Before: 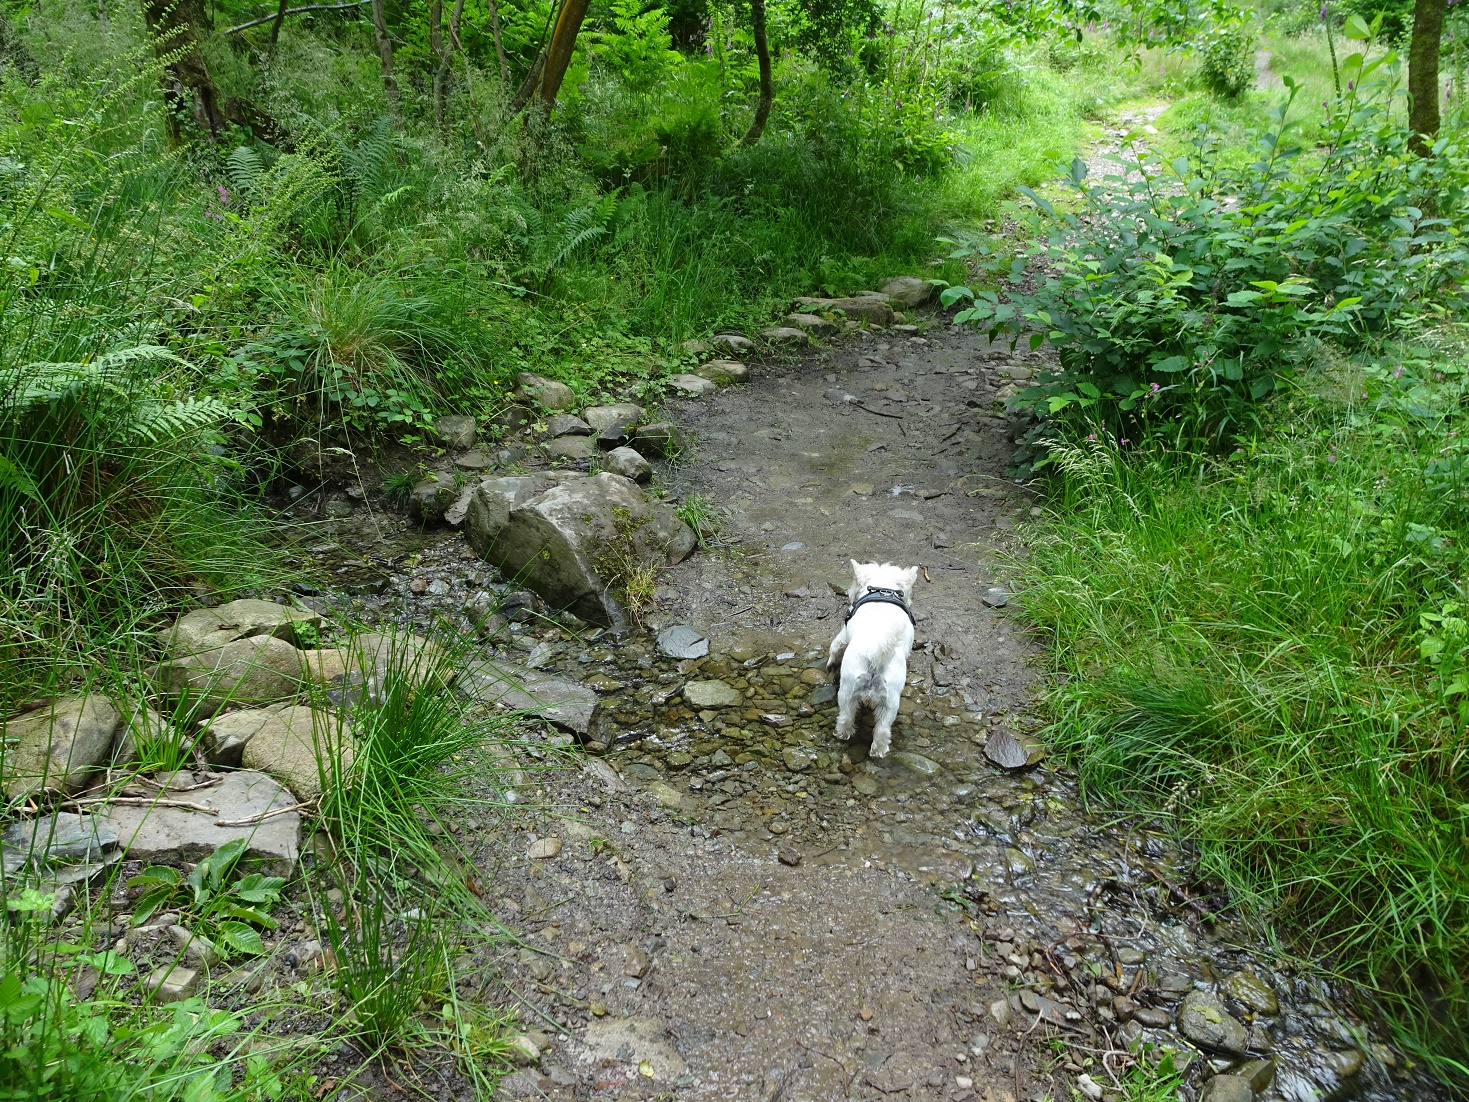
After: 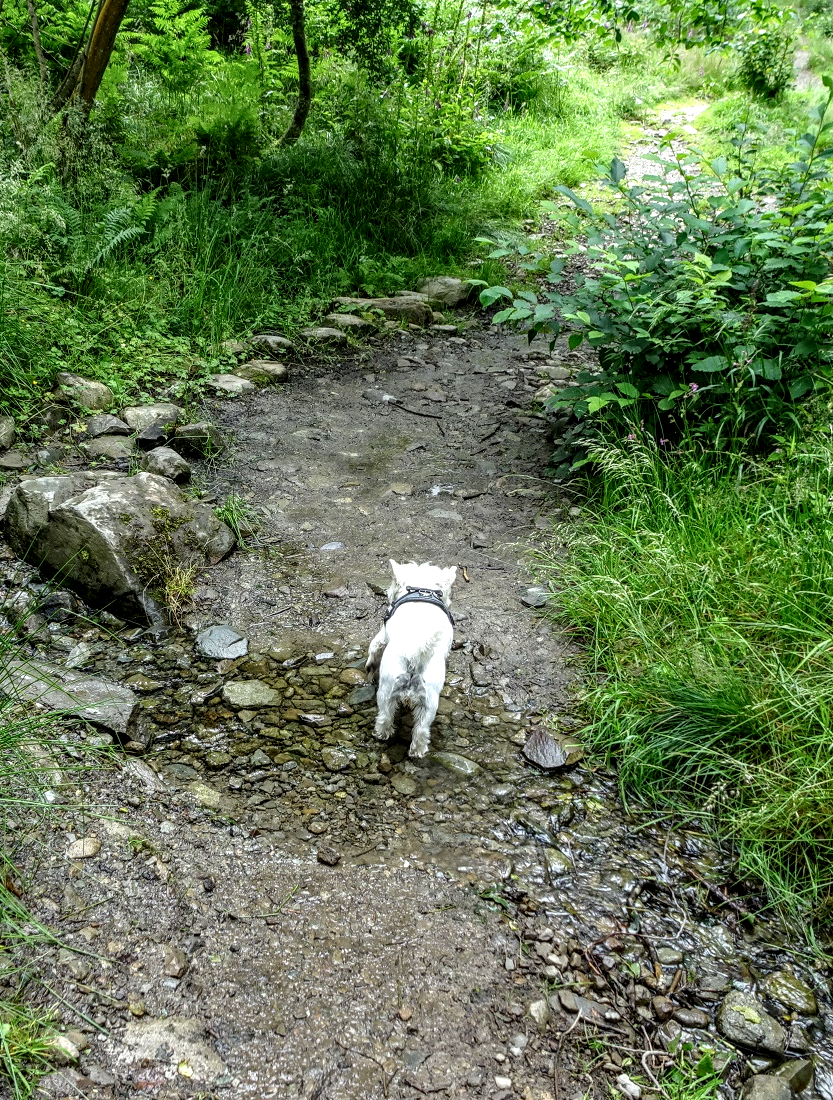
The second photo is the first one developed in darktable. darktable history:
local contrast: highlights 2%, shadows 1%, detail 182%
crop: left 31.446%, top 0.009%, right 11.831%
